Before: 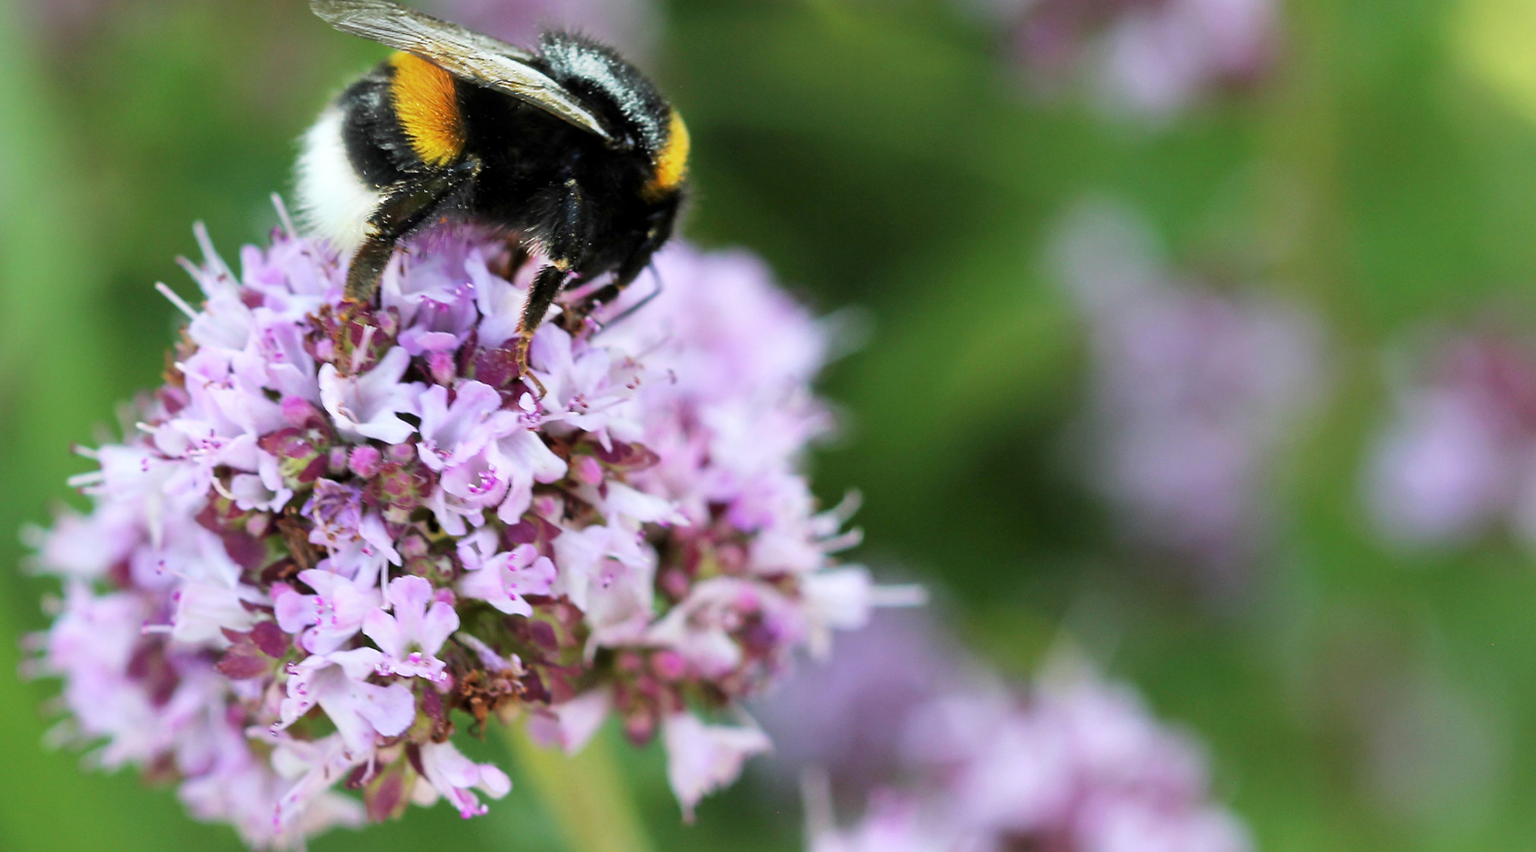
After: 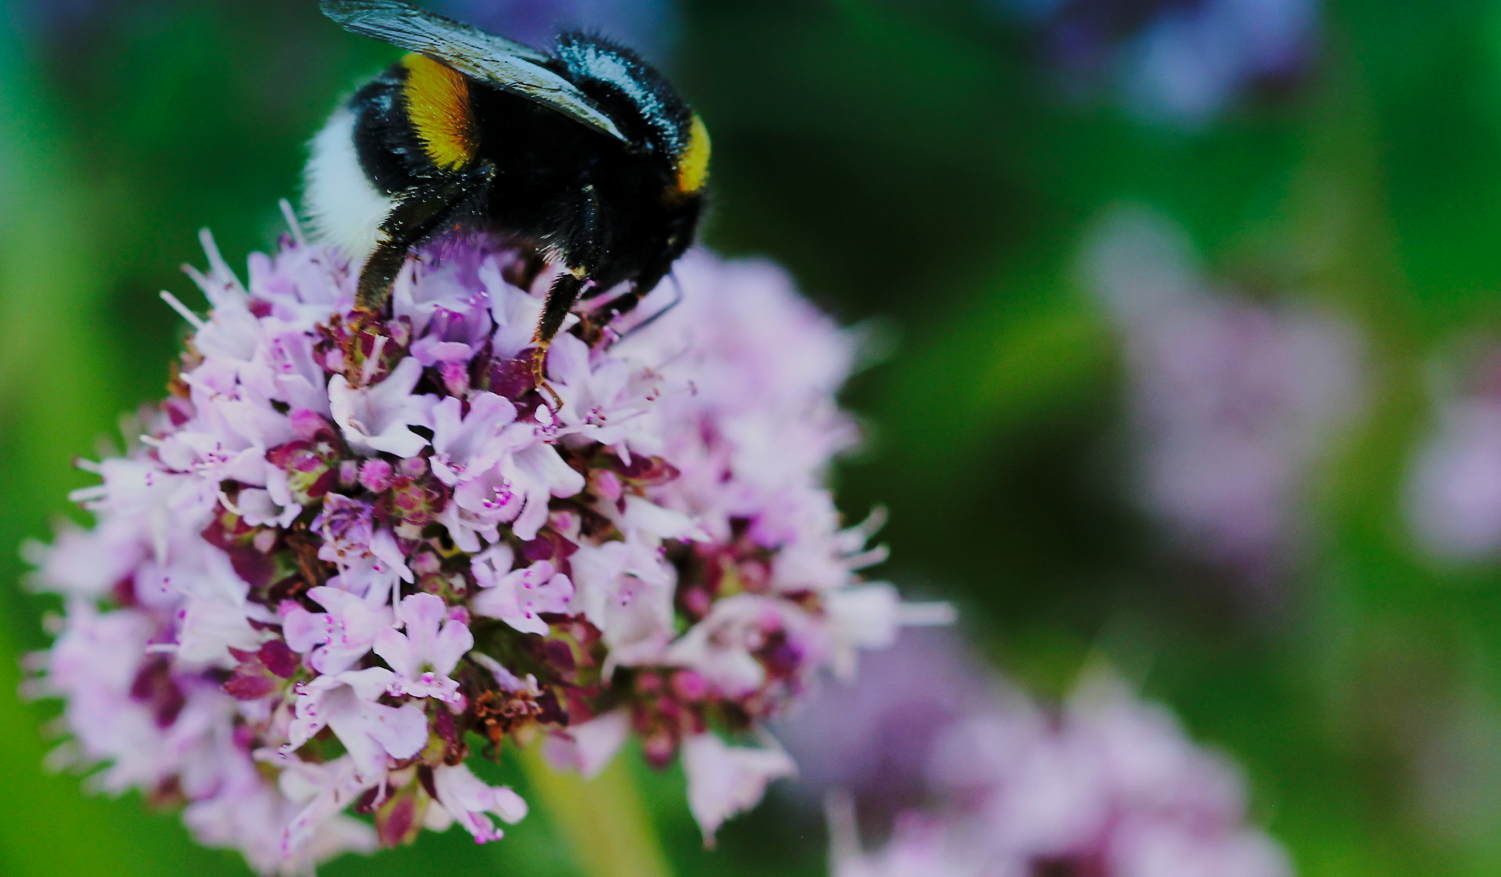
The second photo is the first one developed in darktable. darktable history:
graduated density: density 2.02 EV, hardness 44%, rotation 0.374°, offset 8.21, hue 208.8°, saturation 97%
exposure: exposure -1.468 EV, compensate highlight preservation false
crop and rotate: right 5.167%
shadows and highlights: radius 334.93, shadows 63.48, highlights 6.06, compress 87.7%, highlights color adjustment 39.73%, soften with gaussian
base curve: curves: ch0 [(0, 0) (0.032, 0.037) (0.105, 0.228) (0.435, 0.76) (0.856, 0.983) (1, 1)], preserve colors none
